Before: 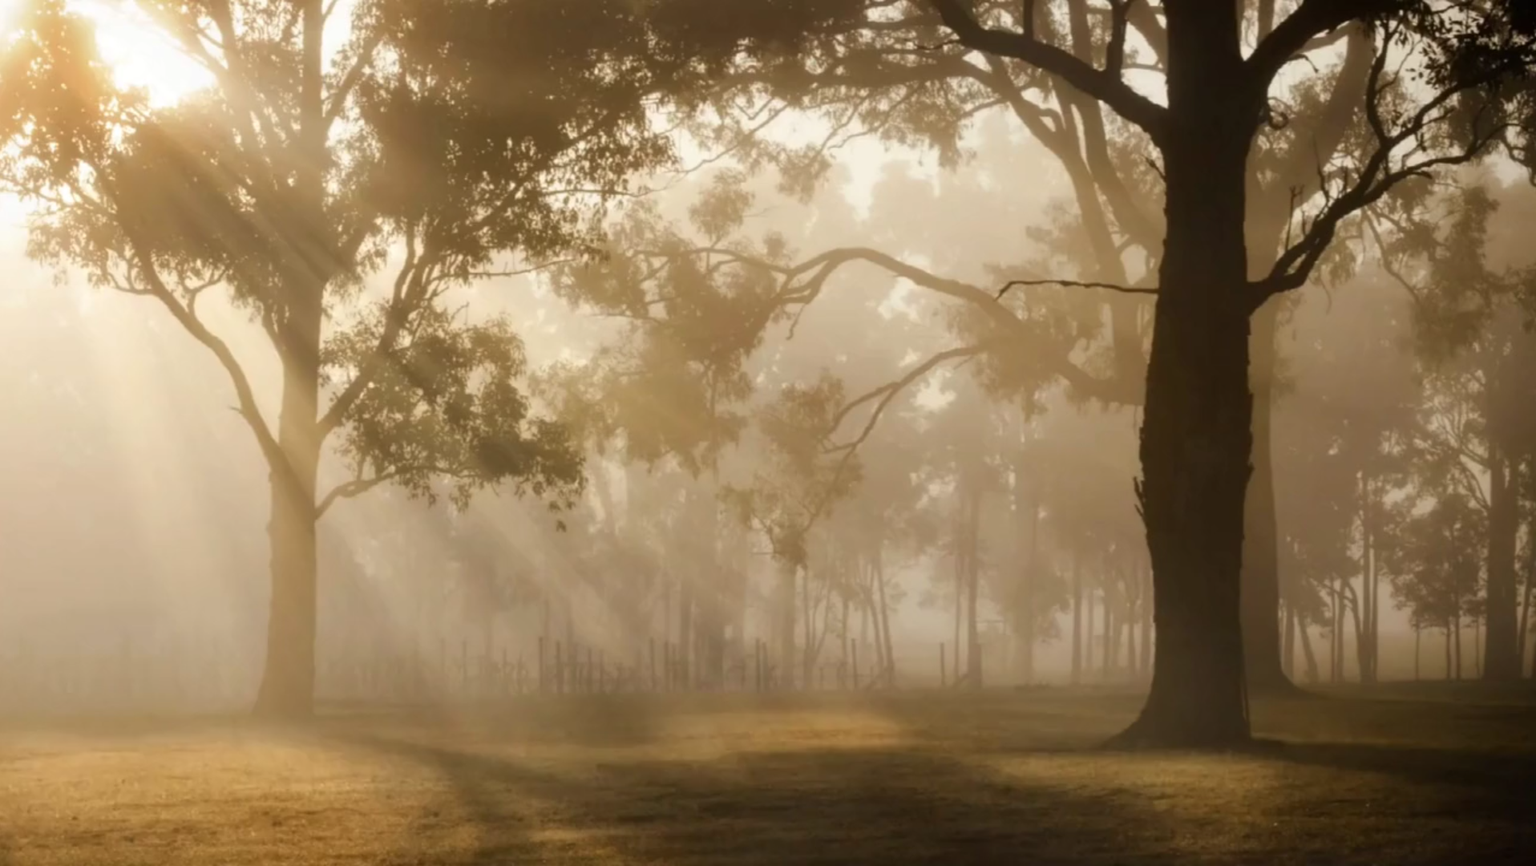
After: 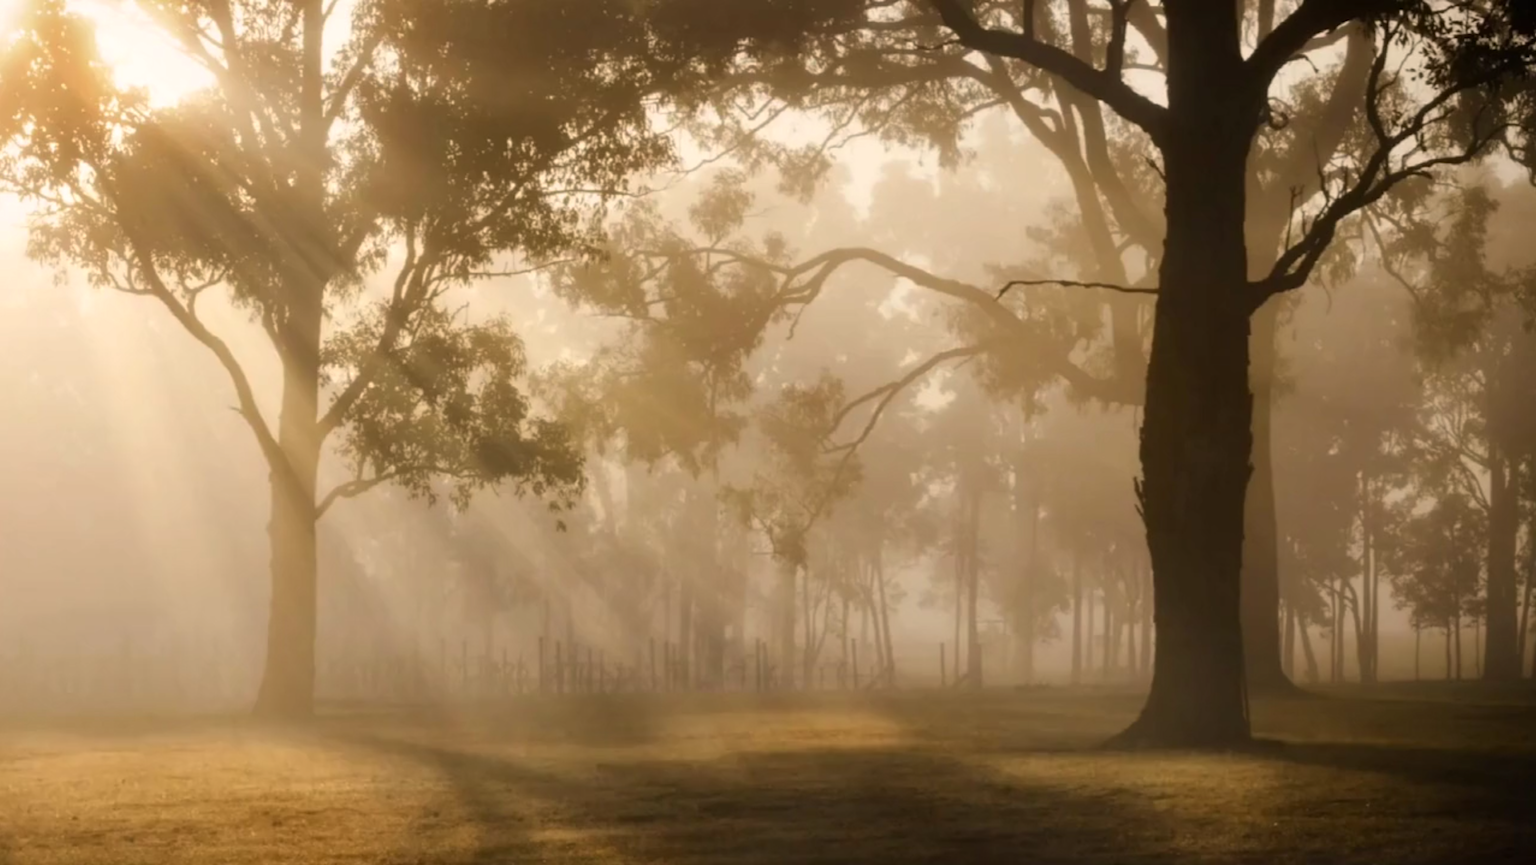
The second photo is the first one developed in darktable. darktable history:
color correction: highlights a* 3.77, highlights b* 5.08
